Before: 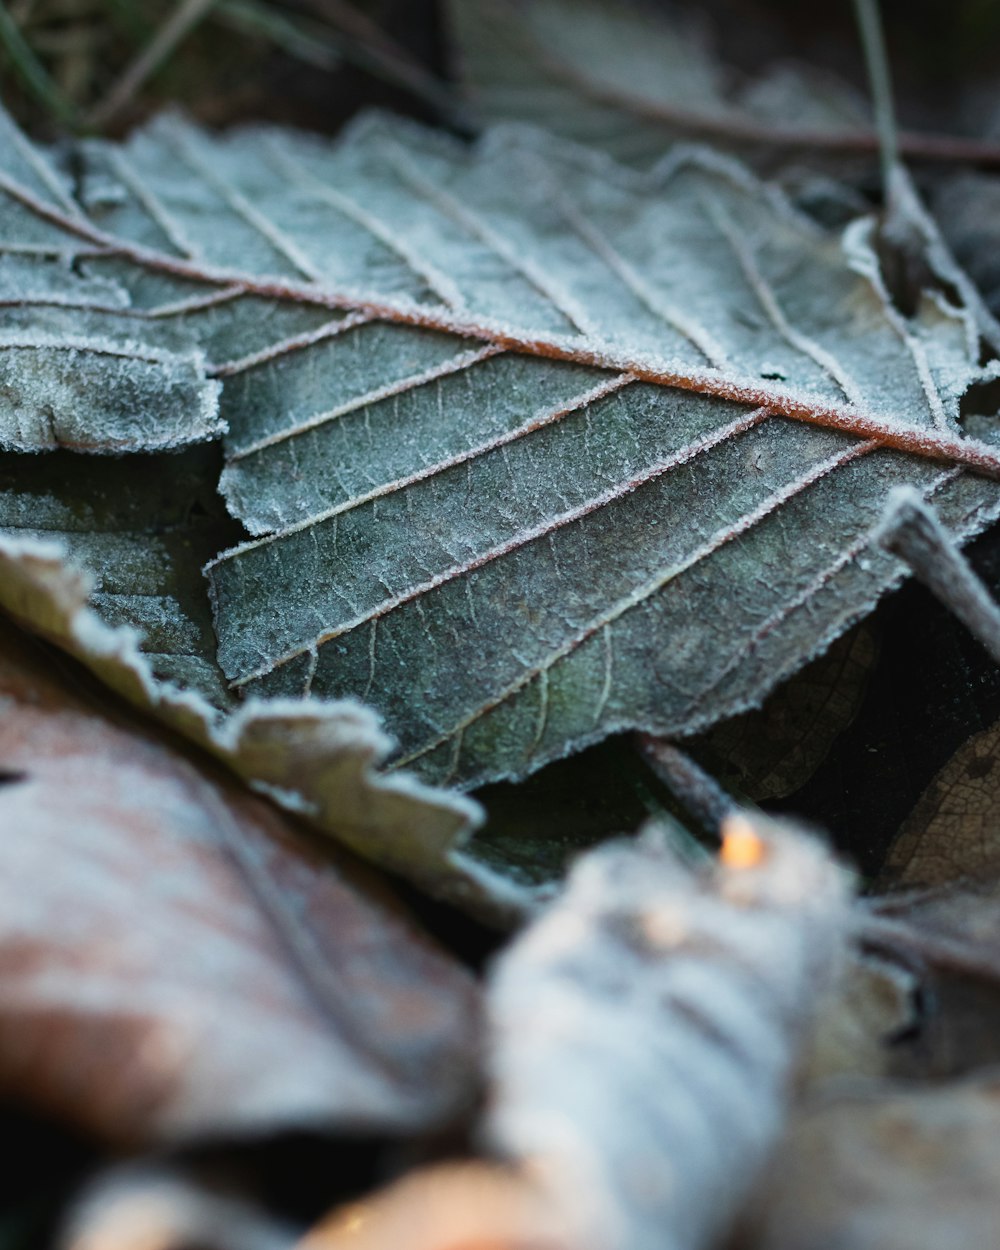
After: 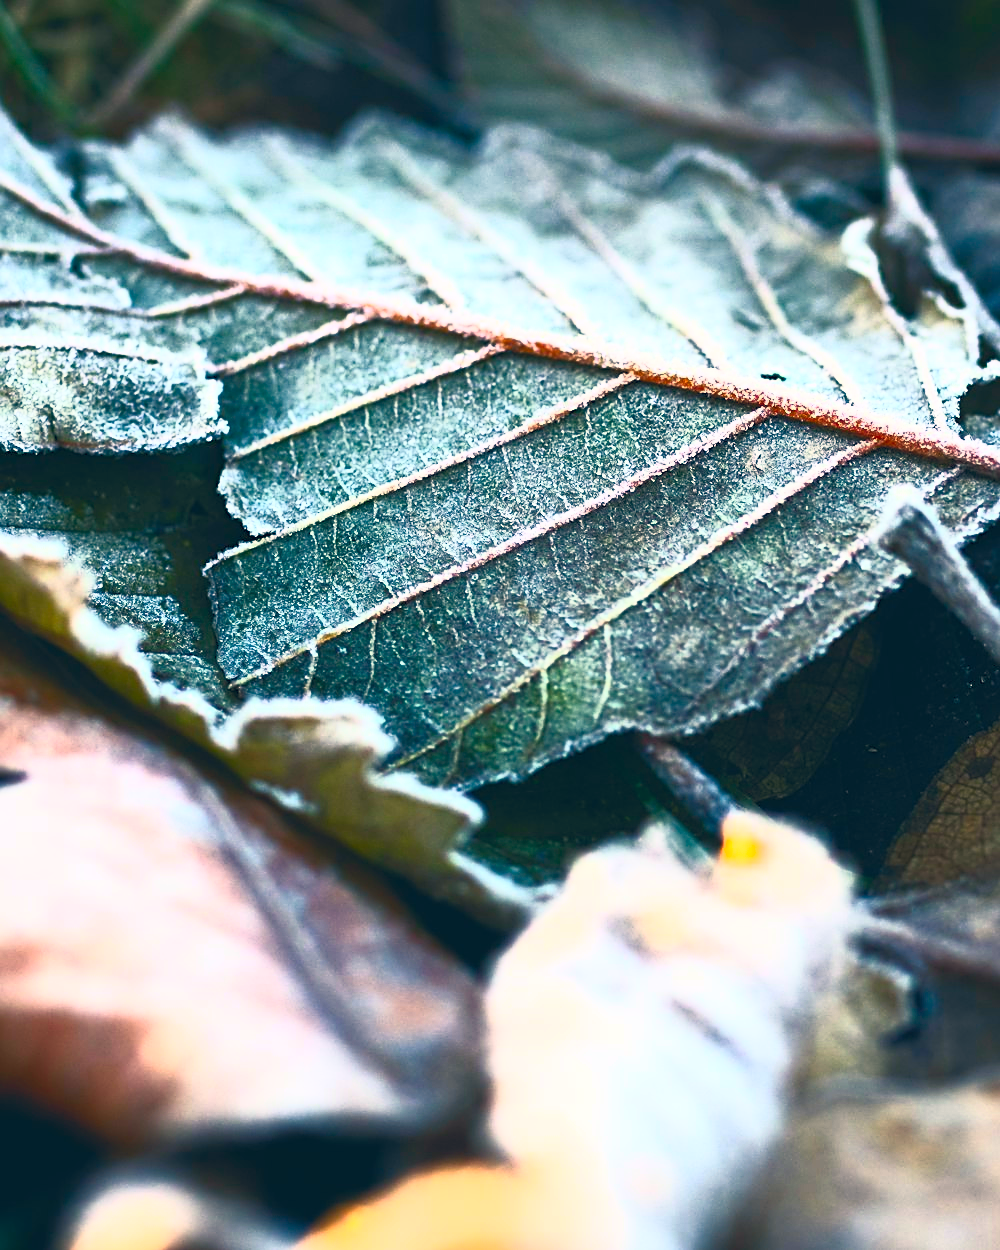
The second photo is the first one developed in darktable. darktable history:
color correction: highlights a* 10.32, highlights b* 14.66, shadows a* -9.59, shadows b* -15.02
base curve: curves: ch0 [(0, 0) (0.74, 0.67) (1, 1)]
sharpen: on, module defaults
contrast brightness saturation: contrast 1, brightness 1, saturation 1
